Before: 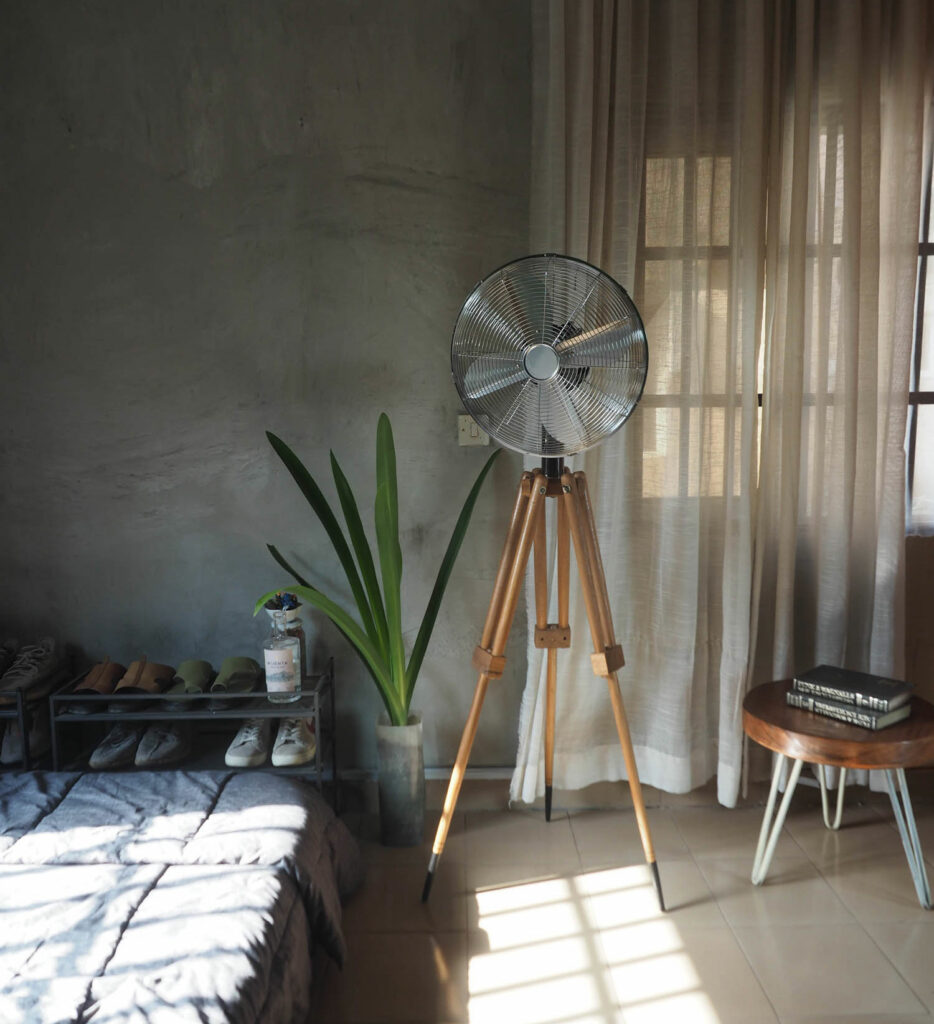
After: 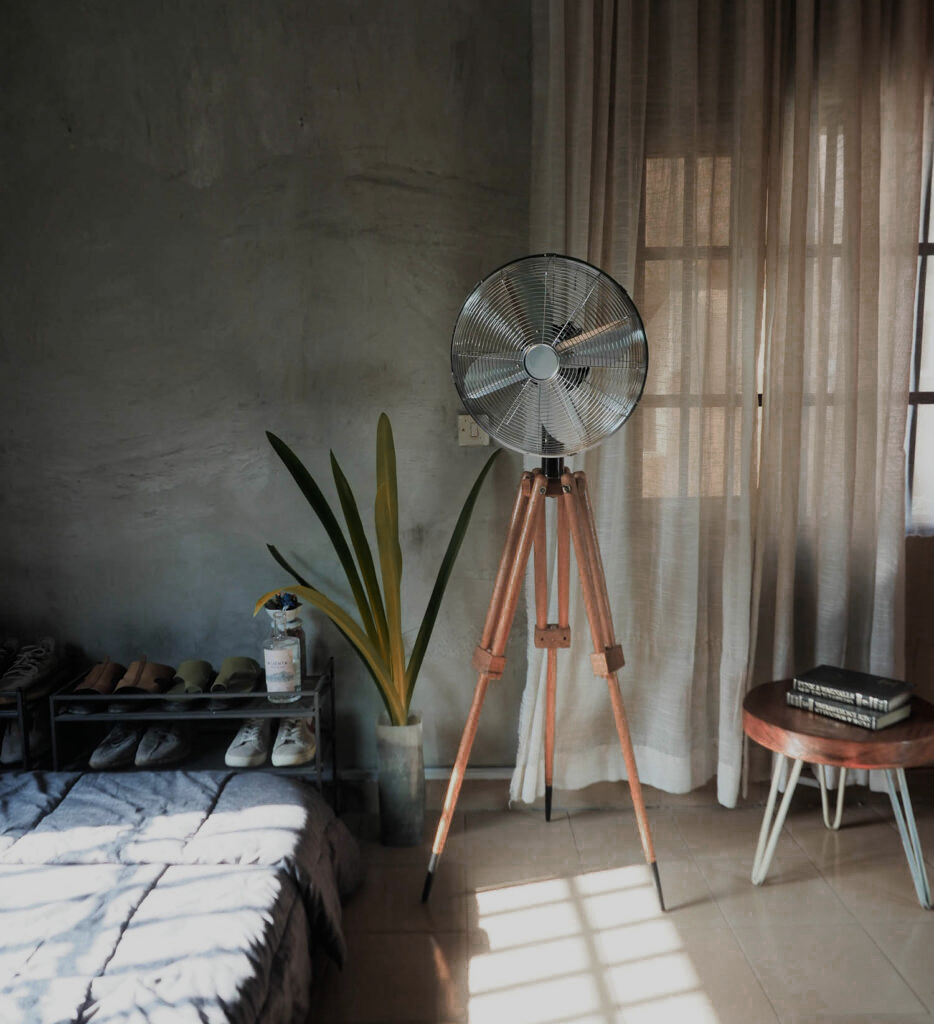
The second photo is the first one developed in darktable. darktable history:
color zones: curves: ch0 [(0.006, 0.385) (0.143, 0.563) (0.243, 0.321) (0.352, 0.464) (0.516, 0.456) (0.625, 0.5) (0.75, 0.5) (0.875, 0.5)]; ch1 [(0, 0.5) (0.134, 0.504) (0.246, 0.463) (0.421, 0.515) (0.5, 0.56) (0.625, 0.5) (0.75, 0.5) (0.875, 0.5)]; ch2 [(0, 0.5) (0.131, 0.426) (0.307, 0.289) (0.38, 0.188) (0.513, 0.216) (0.625, 0.548) (0.75, 0.468) (0.838, 0.396) (0.971, 0.311)]
filmic rgb: black relative exposure -7.65 EV, white relative exposure 4.56 EV, hardness 3.61
